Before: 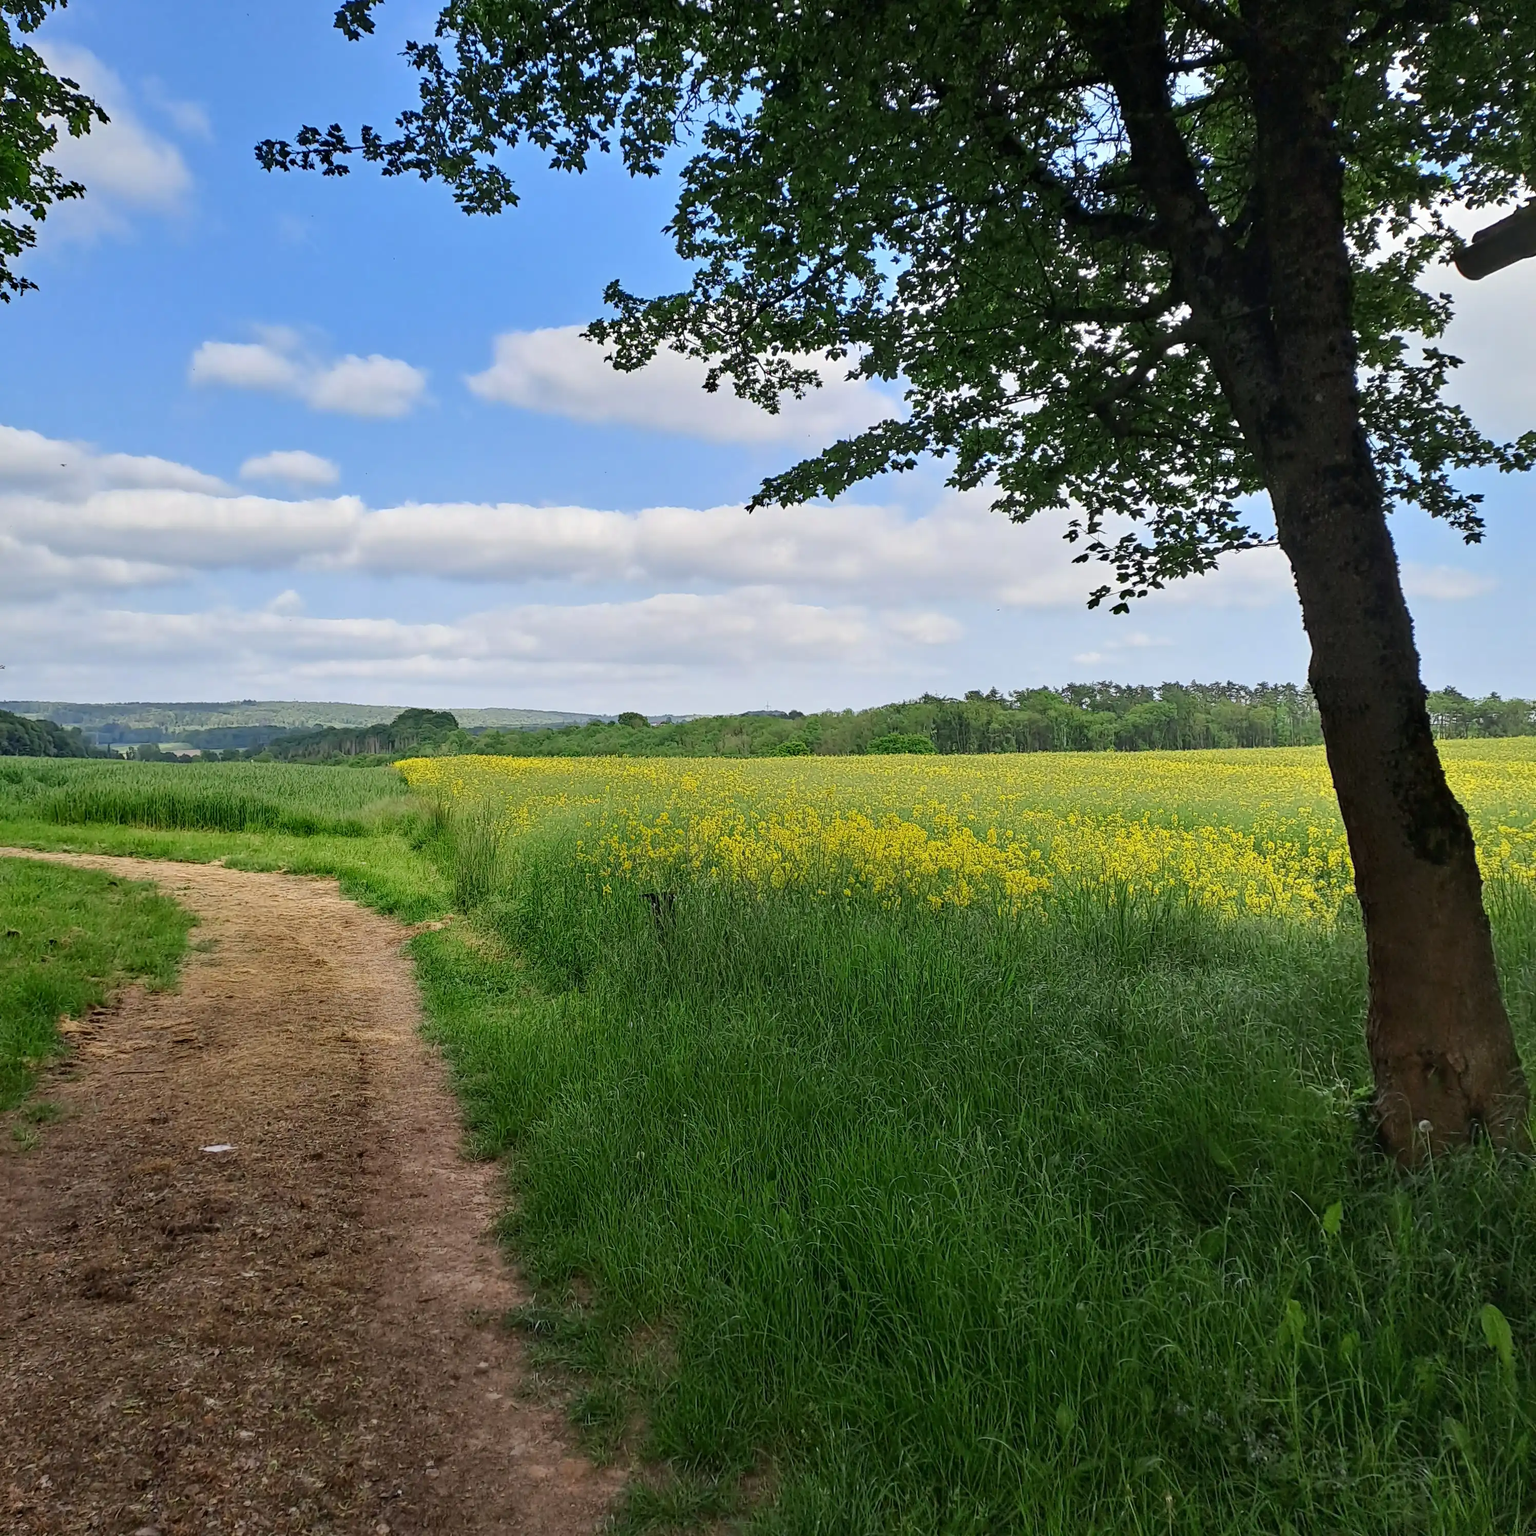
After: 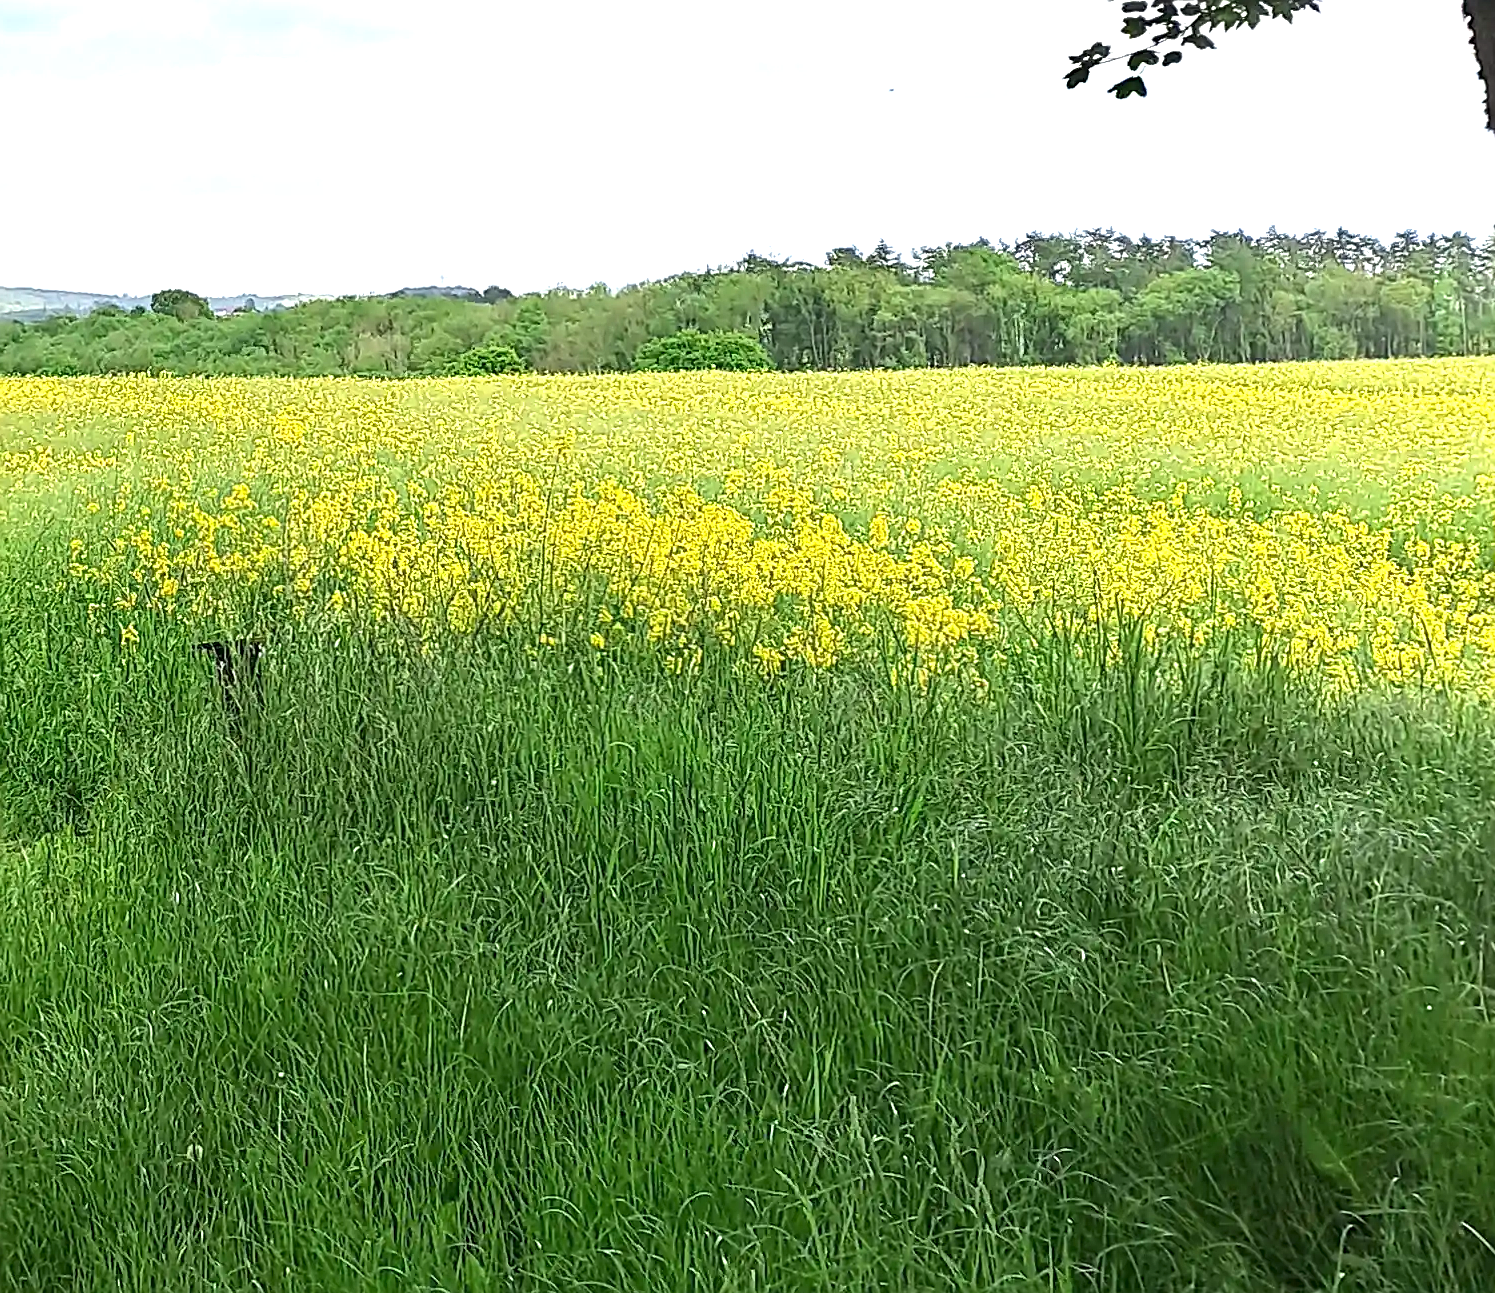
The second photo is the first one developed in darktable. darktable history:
exposure: black level correction 0, exposure 1.122 EV, compensate exposure bias true, compensate highlight preservation false
crop: left 35.204%, top 36.715%, right 14.815%, bottom 20.047%
sharpen: on, module defaults
